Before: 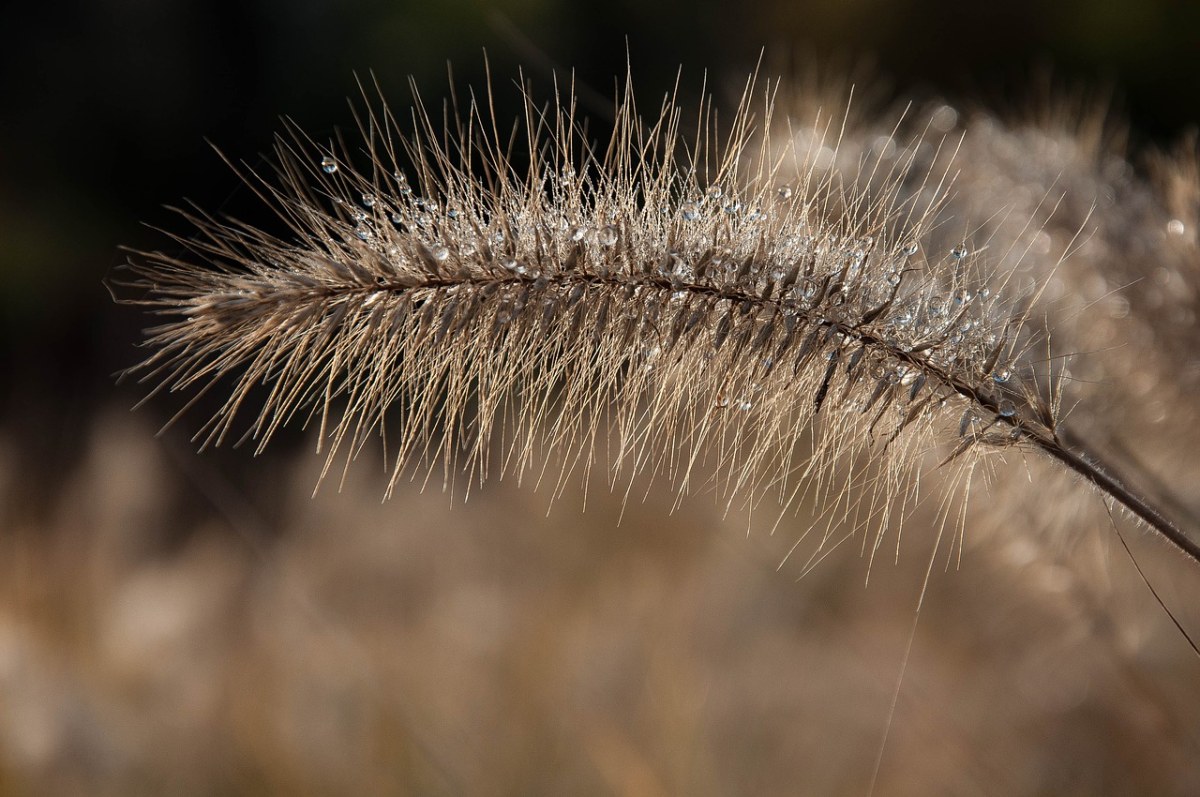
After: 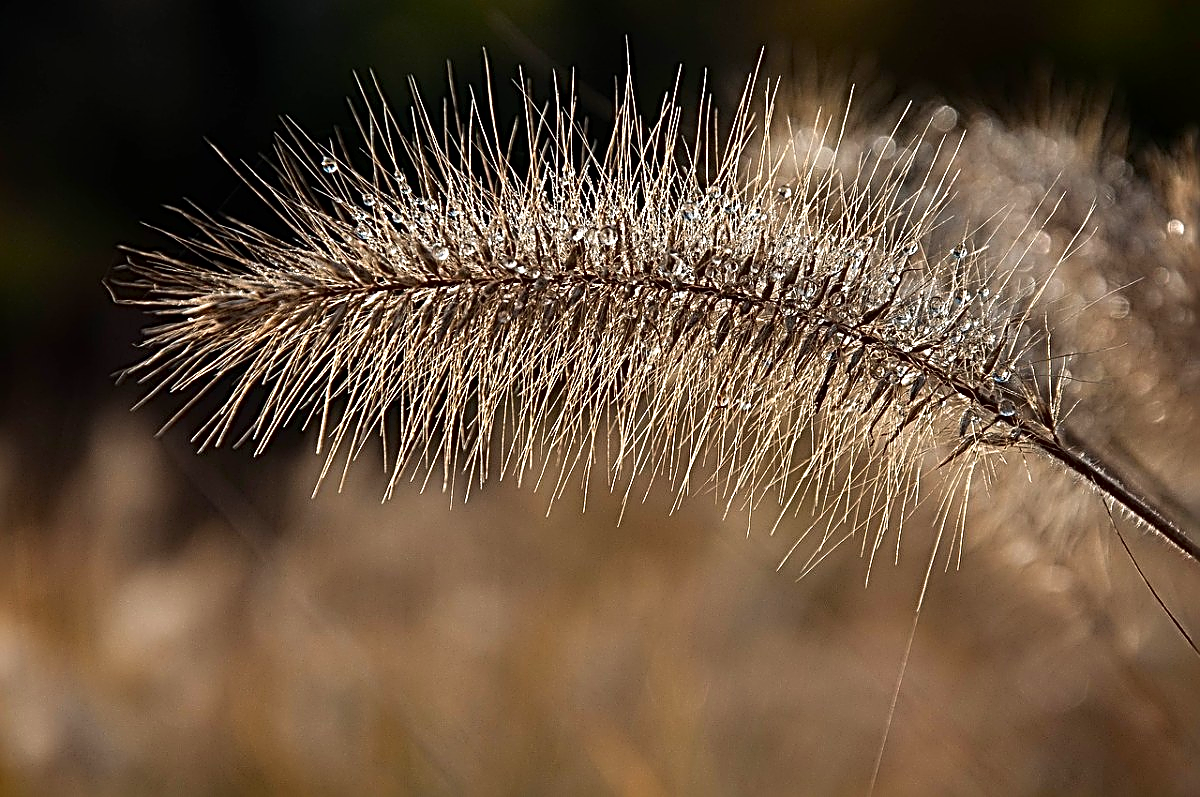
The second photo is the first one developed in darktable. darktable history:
sharpen: radius 3.189, amount 1.734
contrast brightness saturation: contrast 0.092, saturation 0.278
